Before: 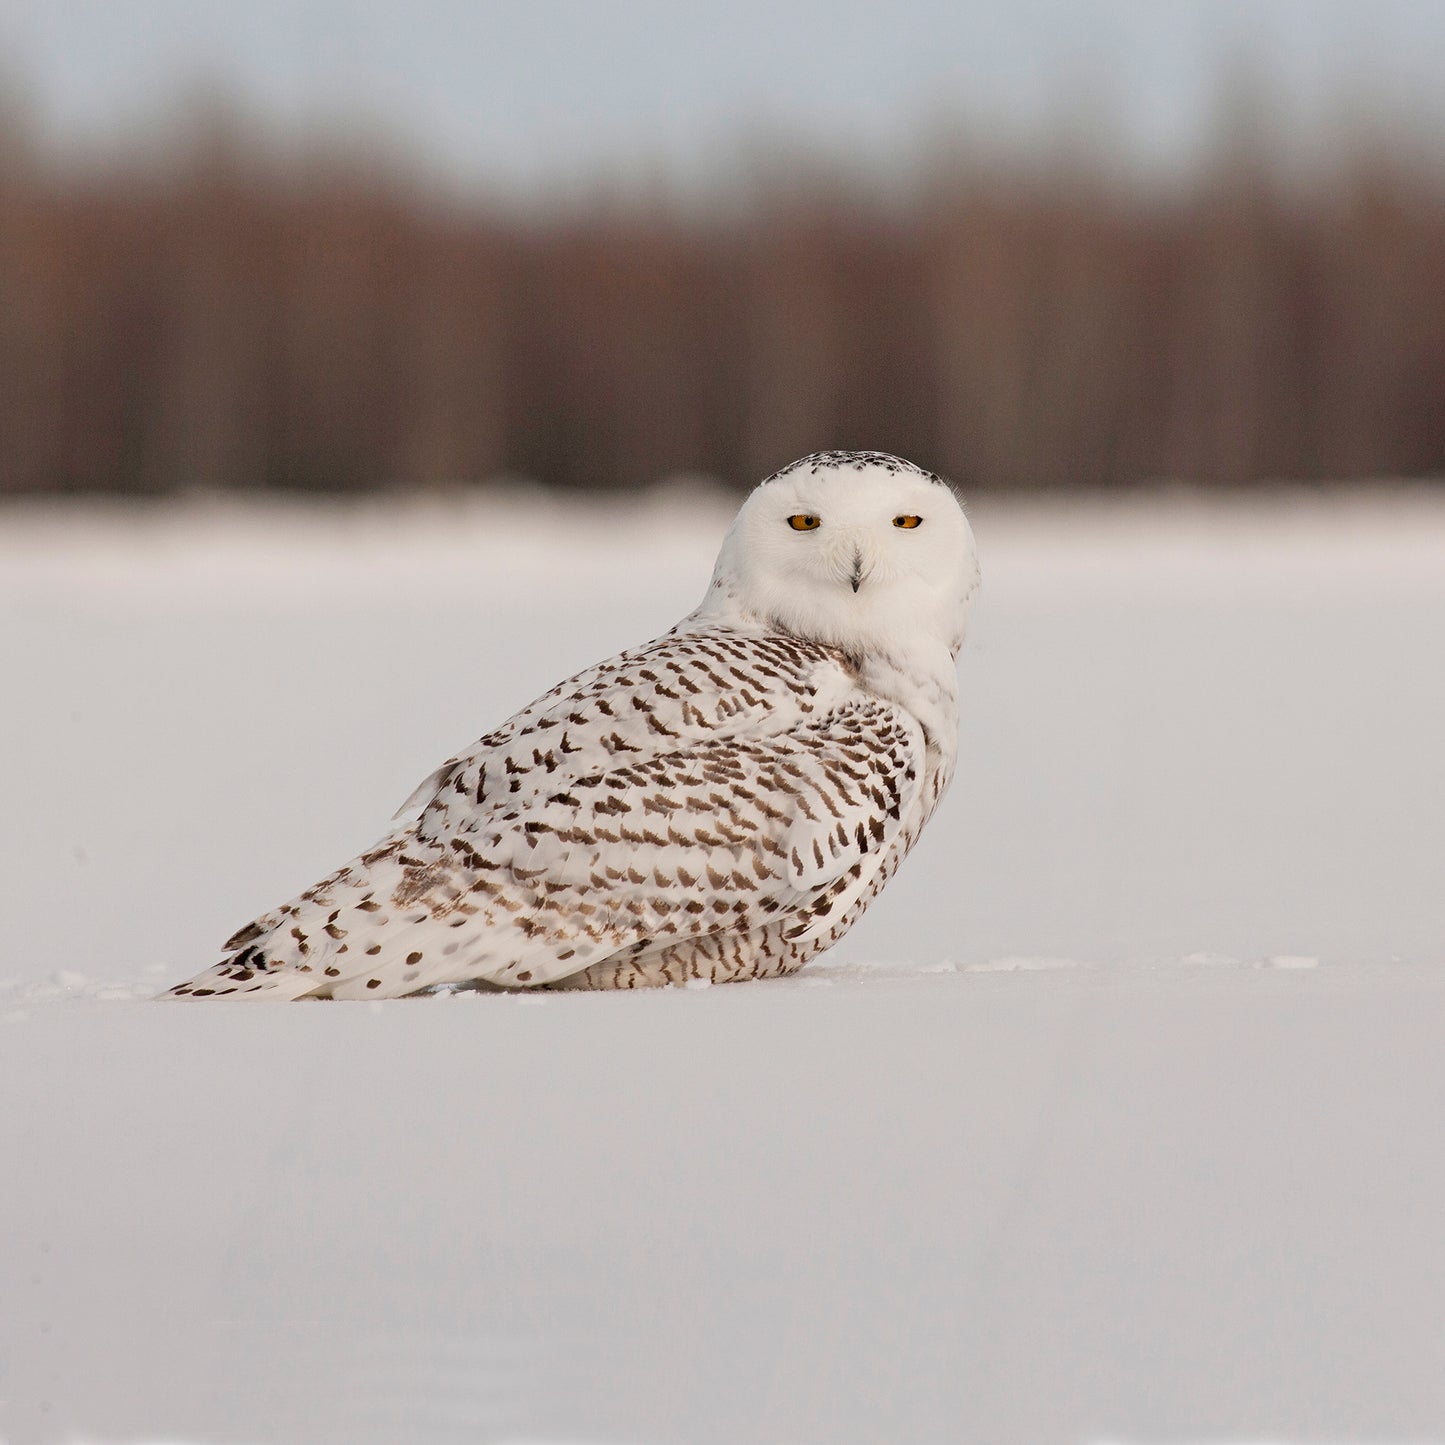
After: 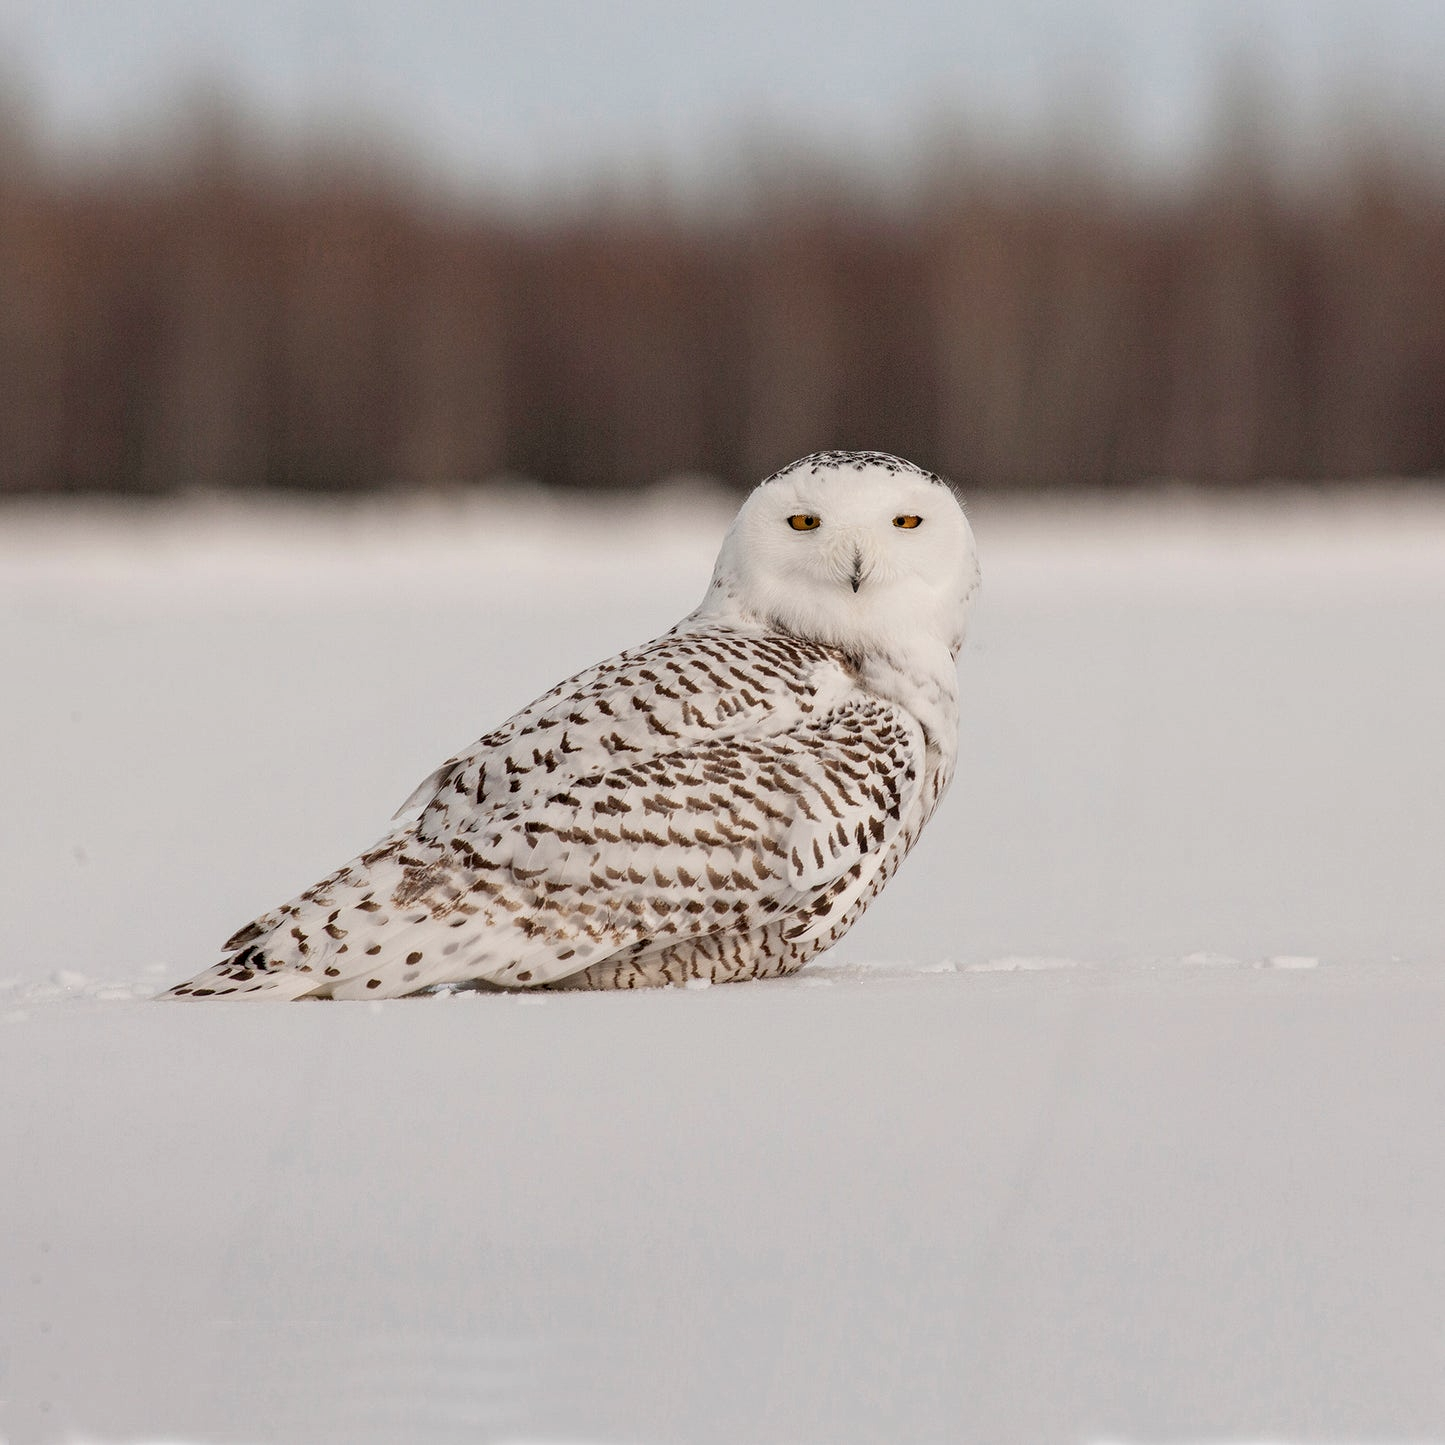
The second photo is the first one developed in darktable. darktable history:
contrast brightness saturation: saturation -0.09
local contrast: detail 130%
